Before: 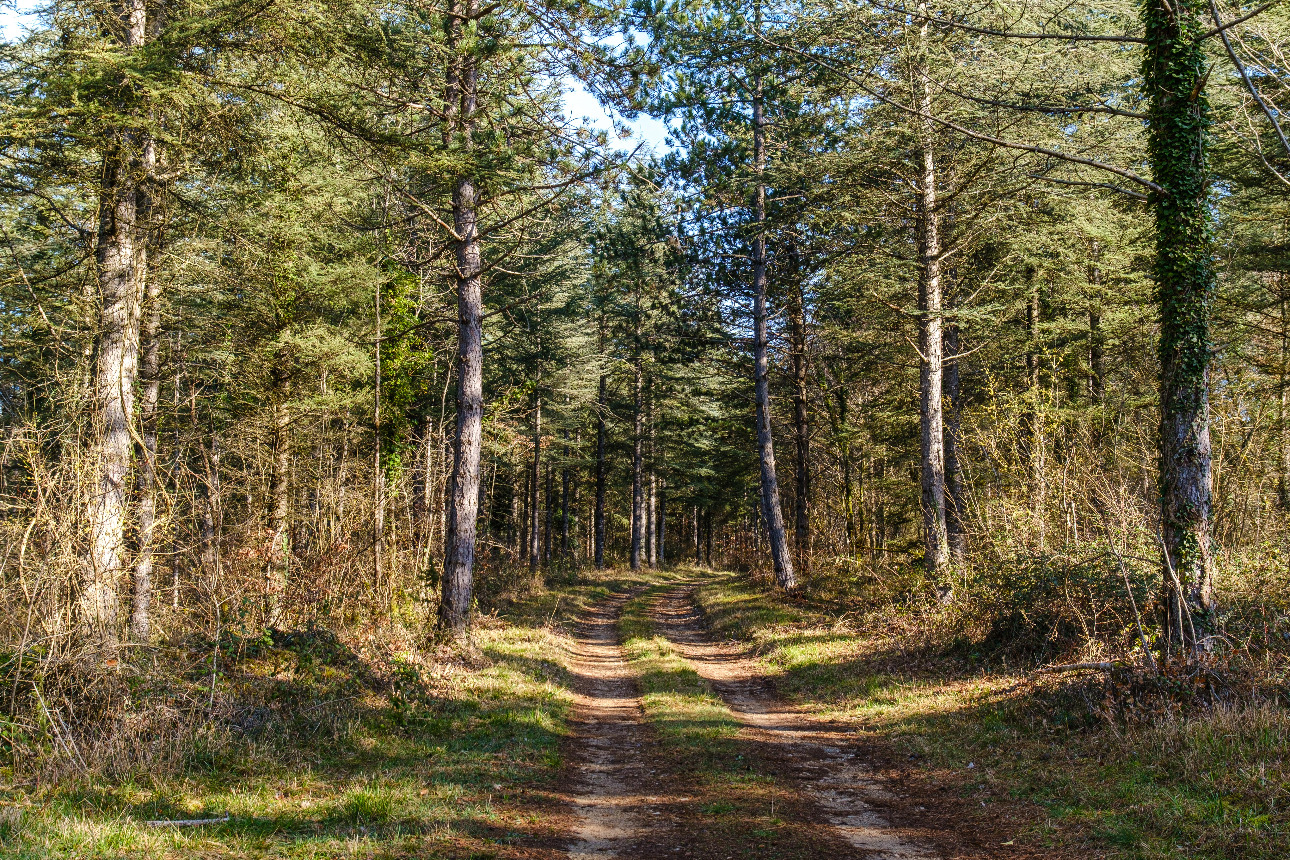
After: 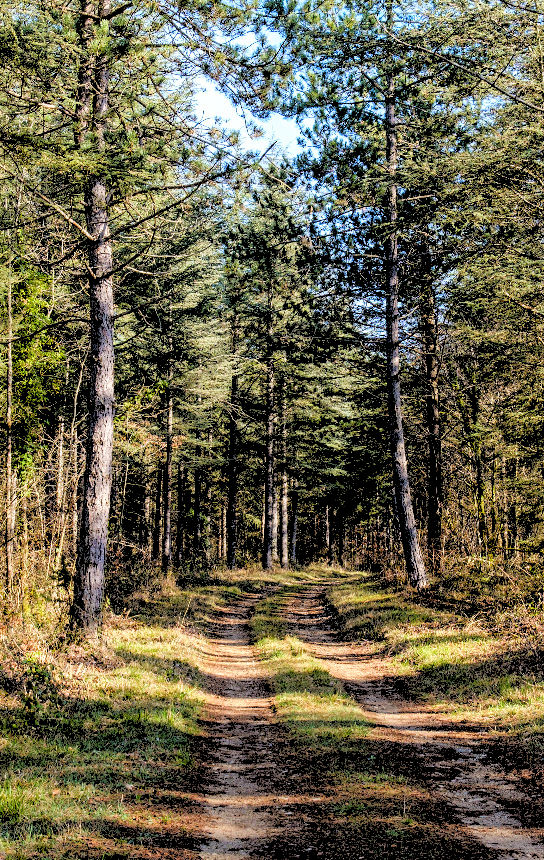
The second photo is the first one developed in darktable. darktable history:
rgb levels: levels [[0.027, 0.429, 0.996], [0, 0.5, 1], [0, 0.5, 1]]
crop: left 28.583%, right 29.231%
